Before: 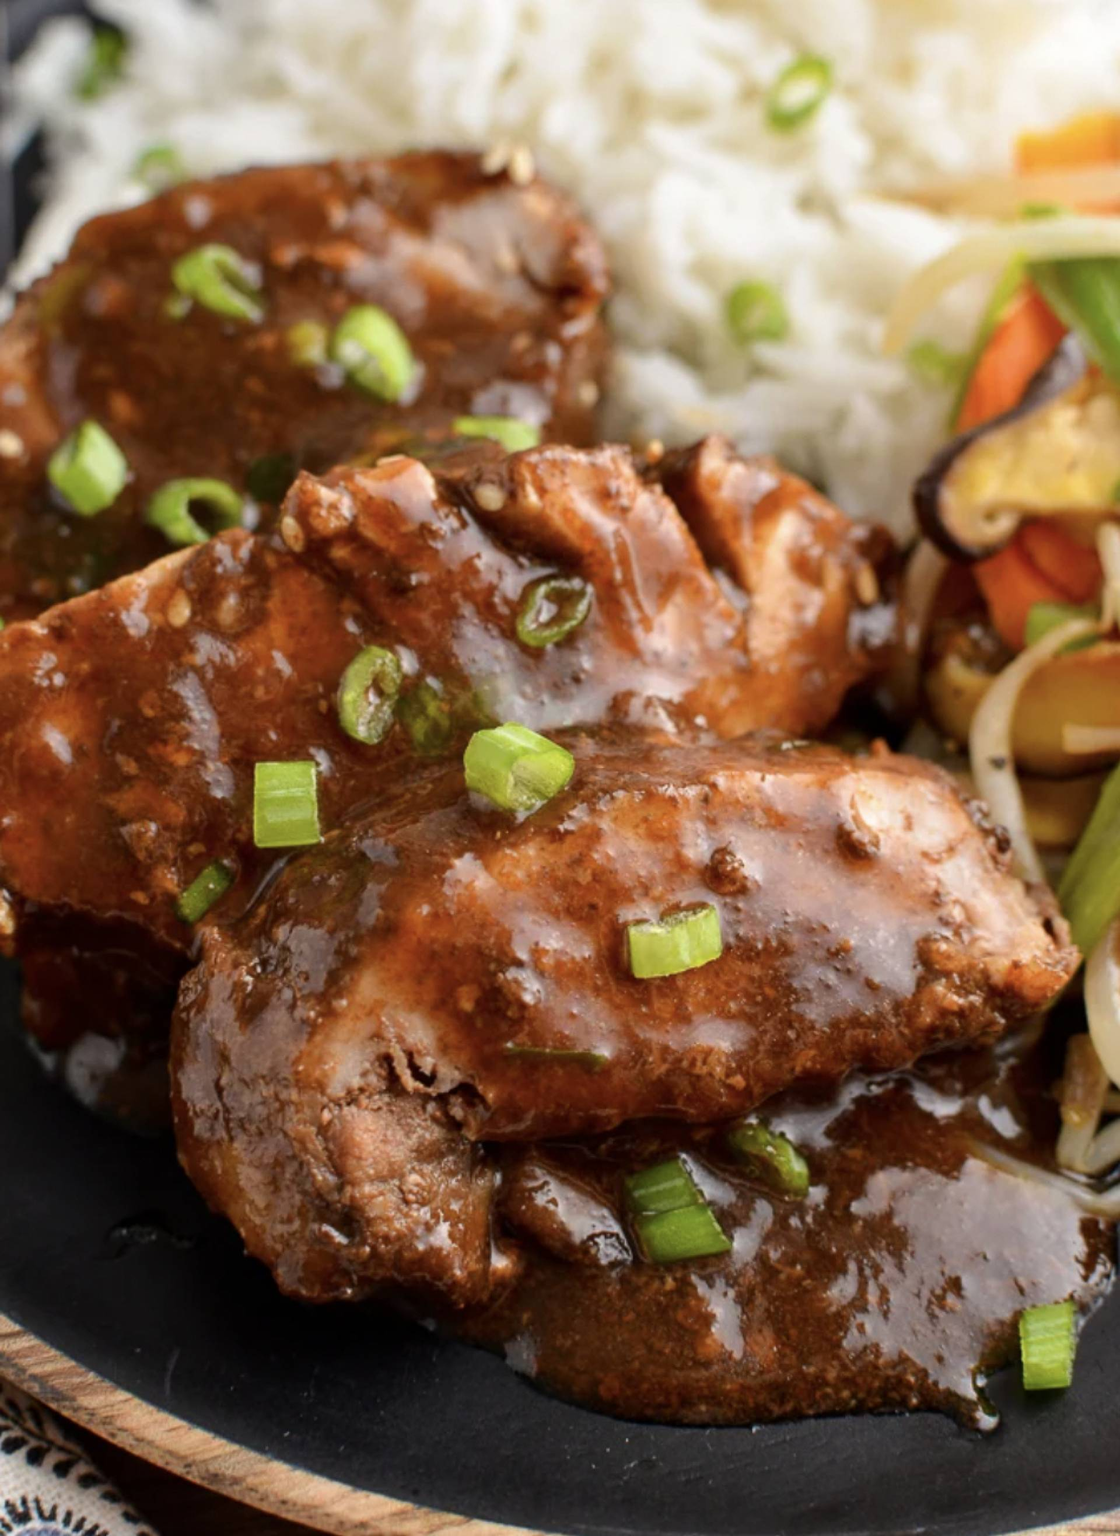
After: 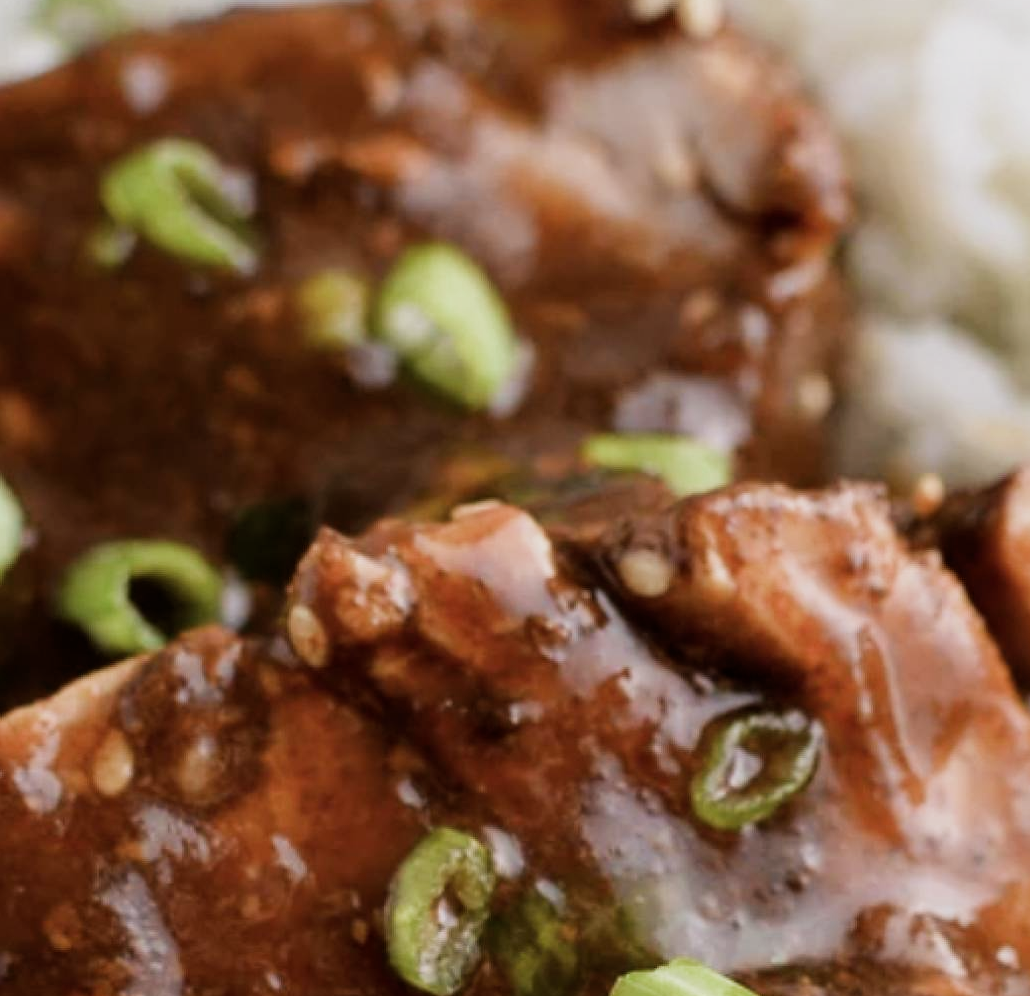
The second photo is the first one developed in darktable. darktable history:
crop: left 10.121%, top 10.631%, right 36.218%, bottom 51.526%
filmic rgb: middle gray luminance 21.73%, black relative exposure -14 EV, white relative exposure 2.96 EV, threshold 6 EV, target black luminance 0%, hardness 8.81, latitude 59.69%, contrast 1.208, highlights saturation mix 5%, shadows ↔ highlights balance 41.6%, add noise in highlights 0, color science v3 (2019), use custom middle-gray values true, iterations of high-quality reconstruction 0, contrast in highlights soft, enable highlight reconstruction true
white balance: red 1.009, blue 1.027
